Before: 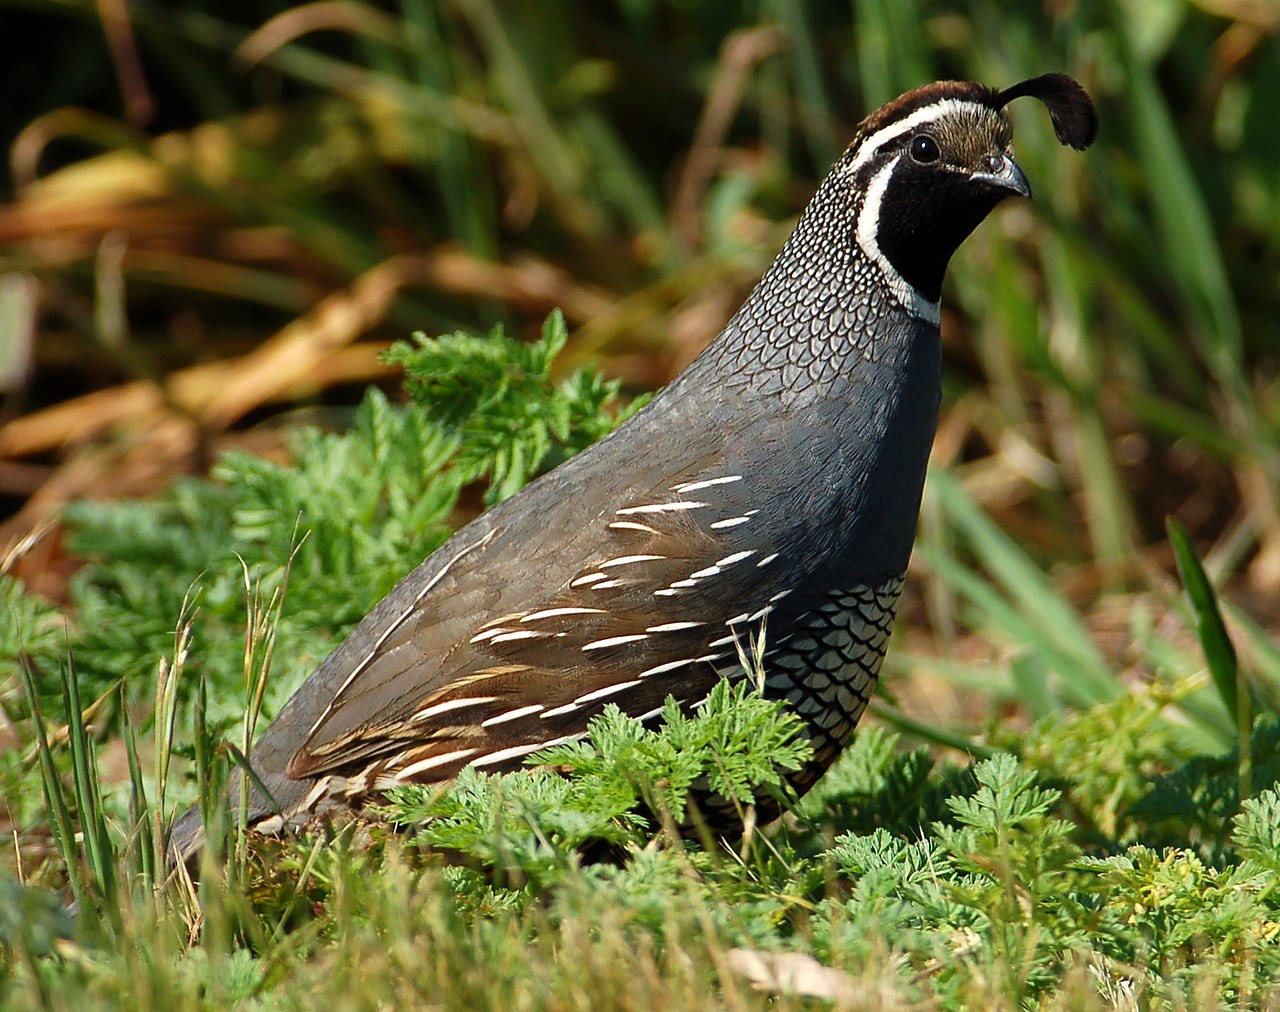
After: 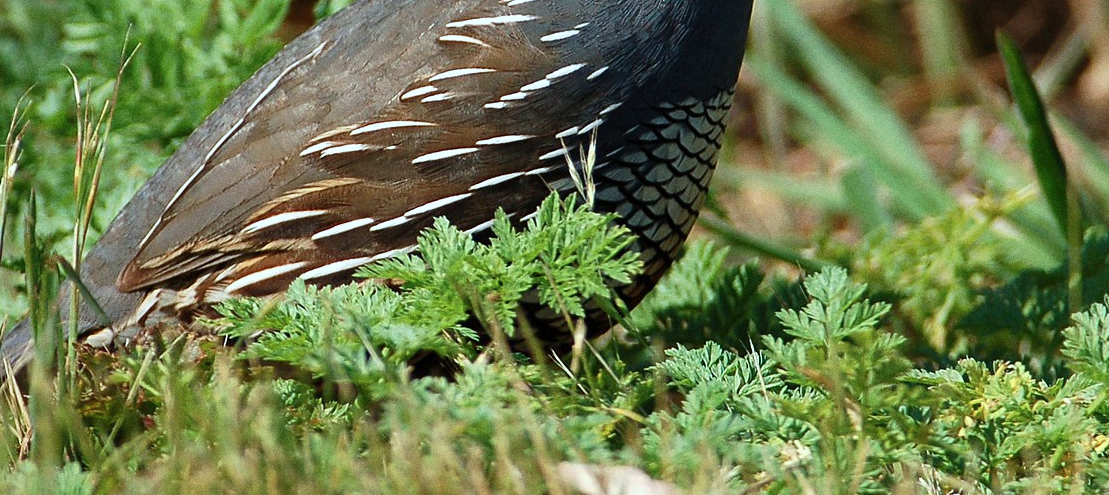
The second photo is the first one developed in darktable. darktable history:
grain: coarseness 0.09 ISO
color correction: highlights a* -4.18, highlights b* -10.81
crop and rotate: left 13.306%, top 48.129%, bottom 2.928%
